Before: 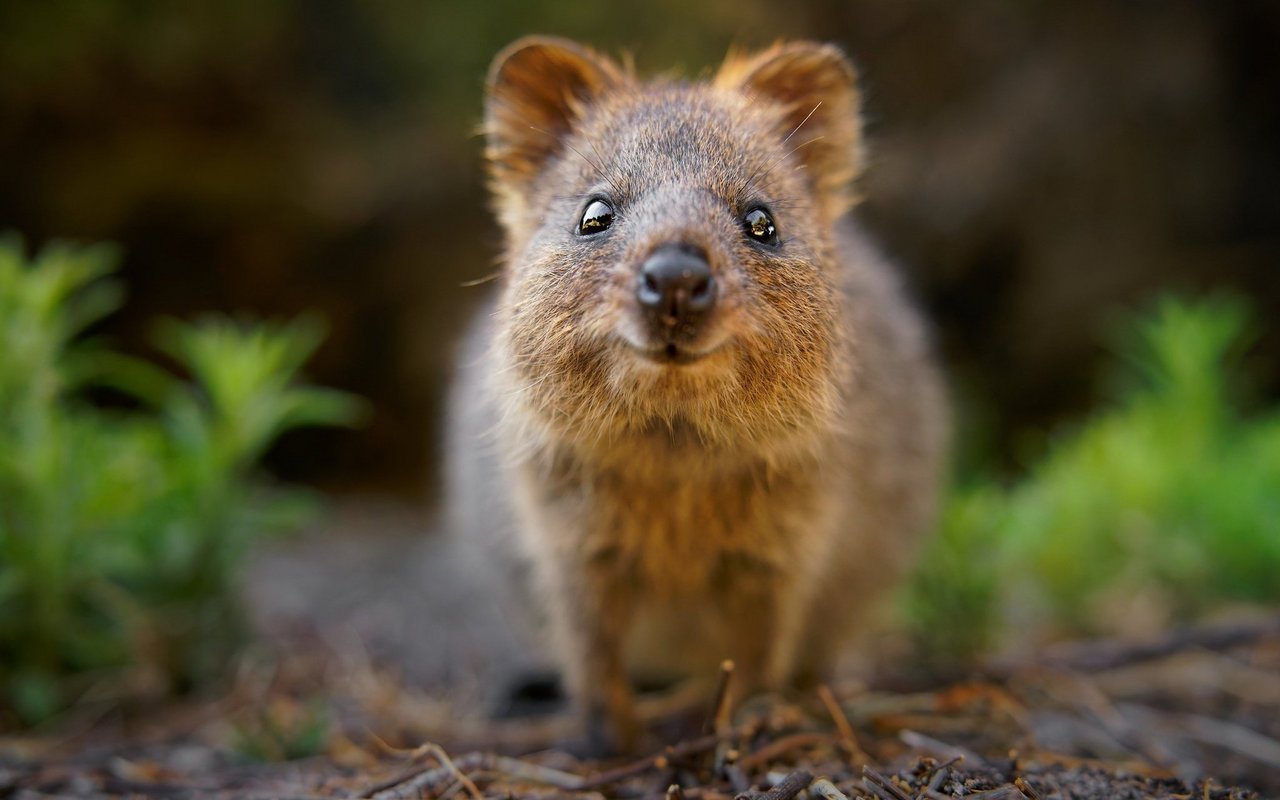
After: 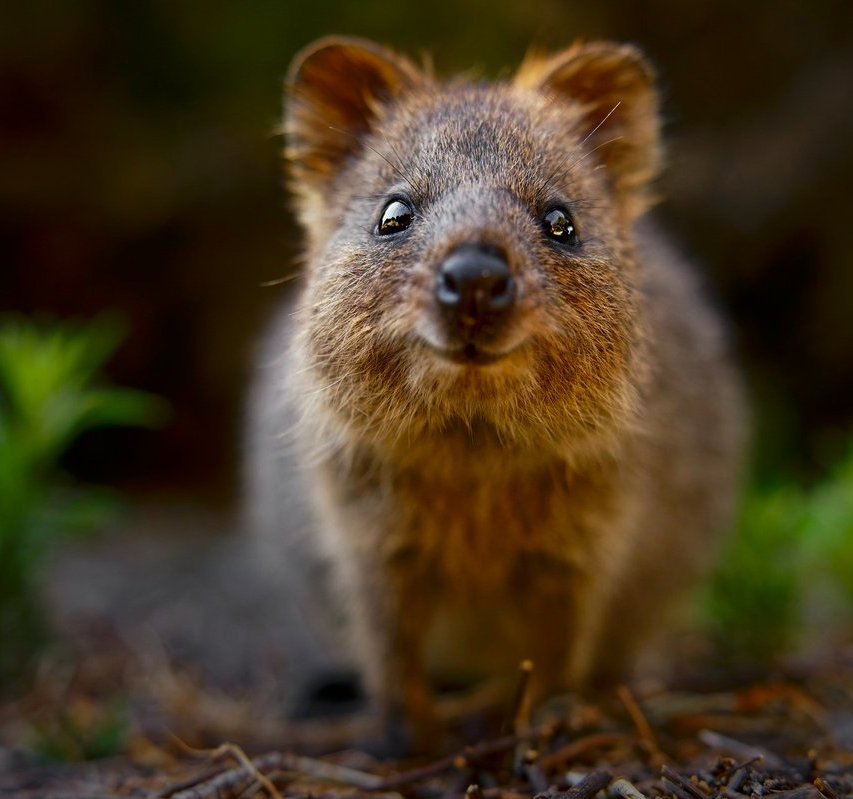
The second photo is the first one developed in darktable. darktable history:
crop and rotate: left 15.754%, right 17.579%
contrast brightness saturation: brightness -0.2, saturation 0.08
